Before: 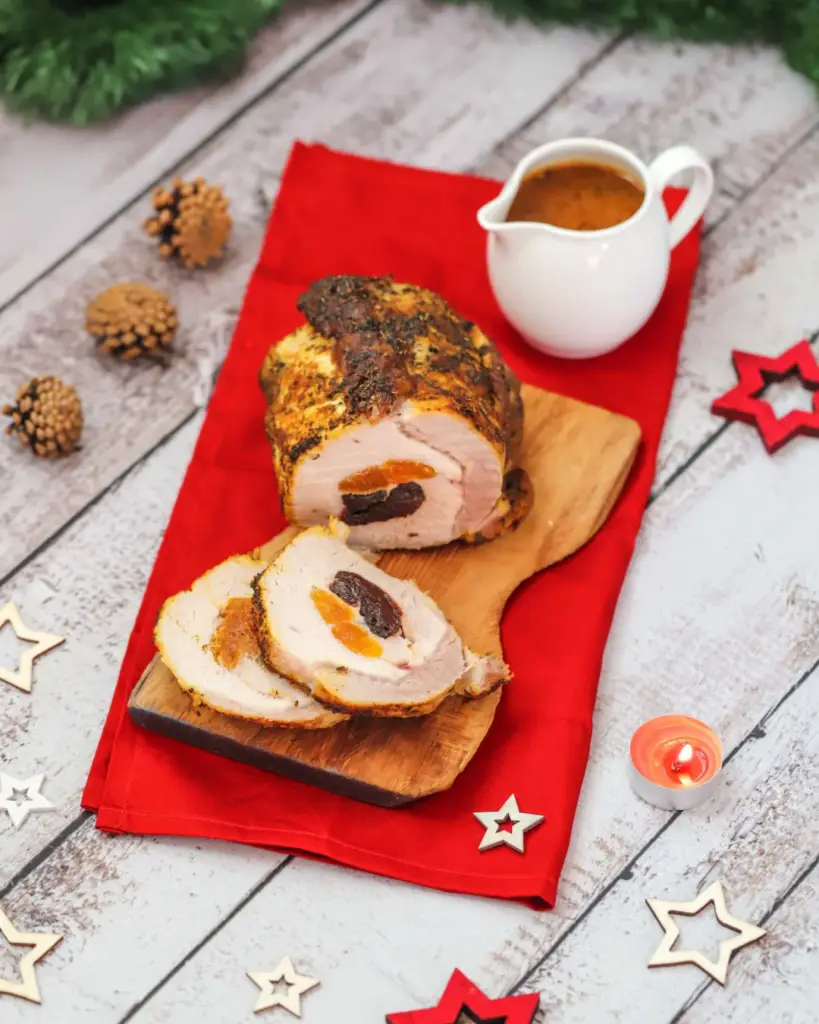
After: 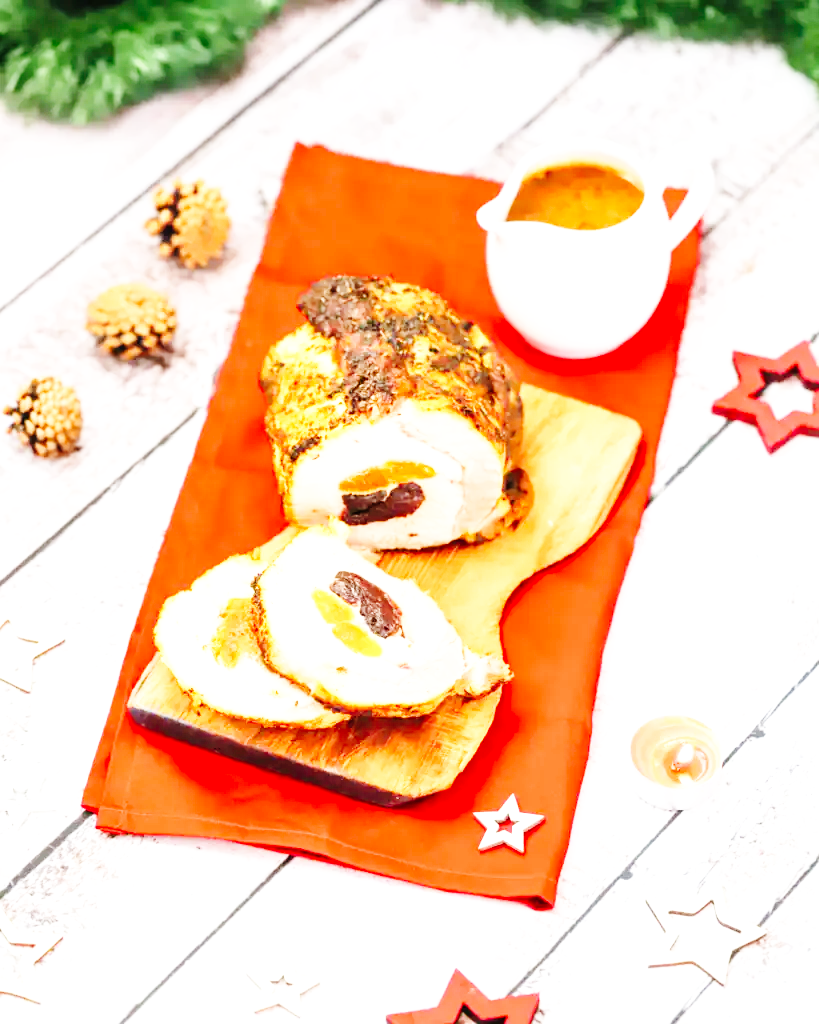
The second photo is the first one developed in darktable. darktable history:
base curve: curves: ch0 [(0, 0) (0, 0) (0.002, 0.001) (0.008, 0.003) (0.019, 0.011) (0.037, 0.037) (0.064, 0.11) (0.102, 0.232) (0.152, 0.379) (0.216, 0.524) (0.296, 0.665) (0.394, 0.789) (0.512, 0.881) (0.651, 0.945) (0.813, 0.986) (1, 1)], preserve colors none
exposure: black level correction 0, exposure 0.95 EV, compensate exposure bias true, compensate highlight preservation false
